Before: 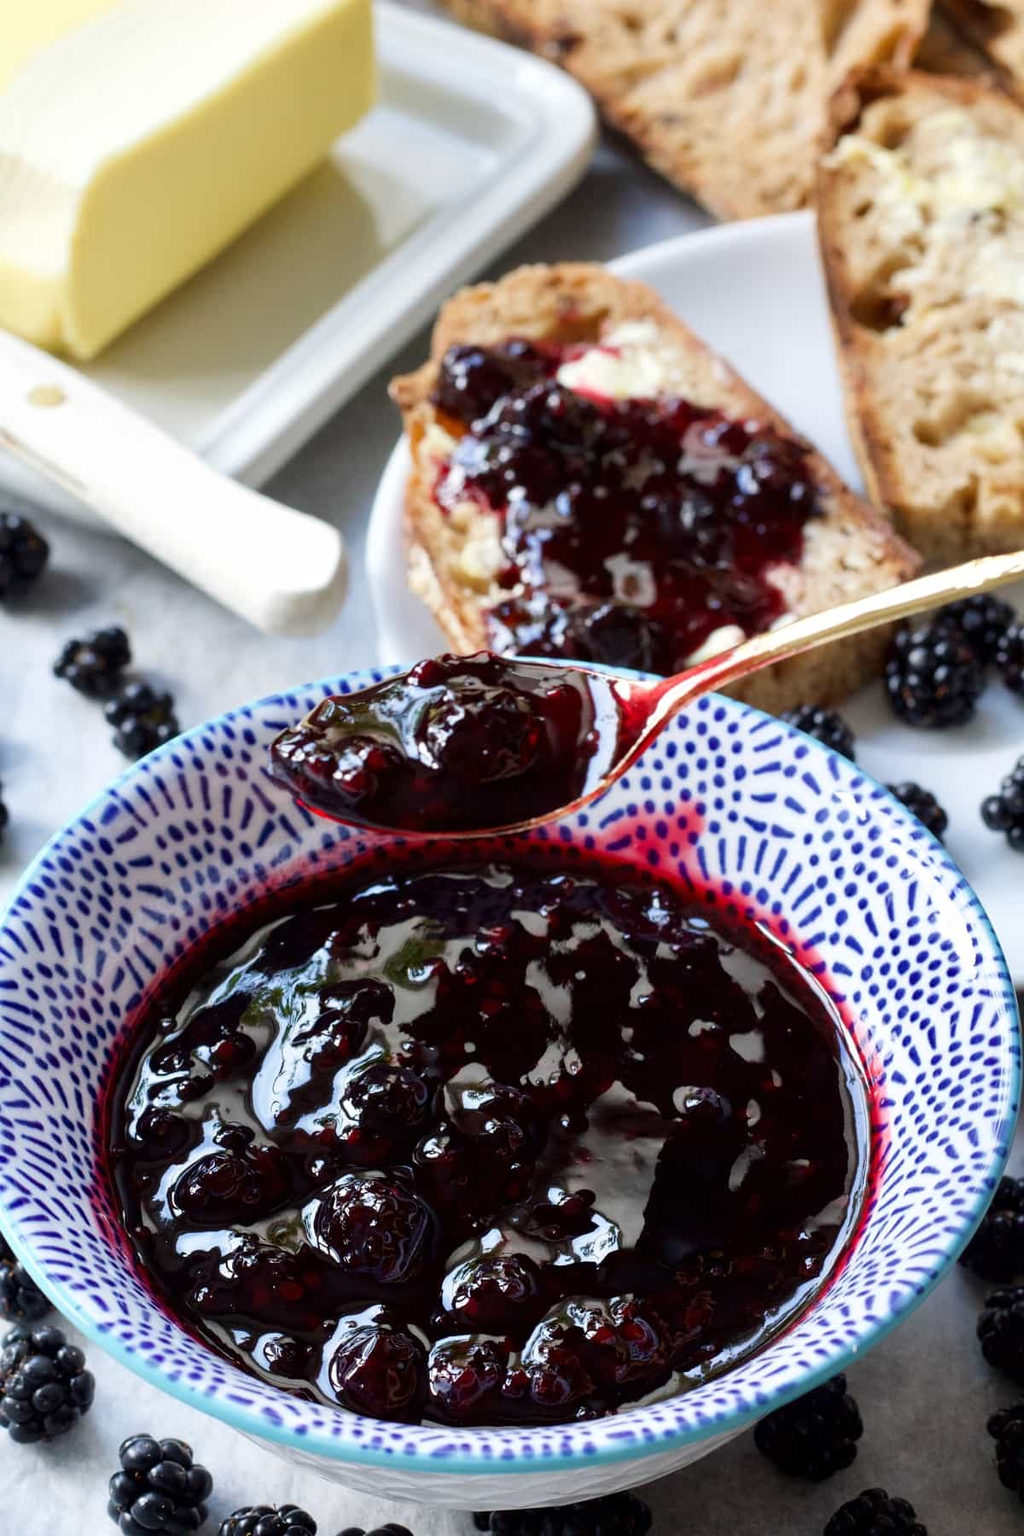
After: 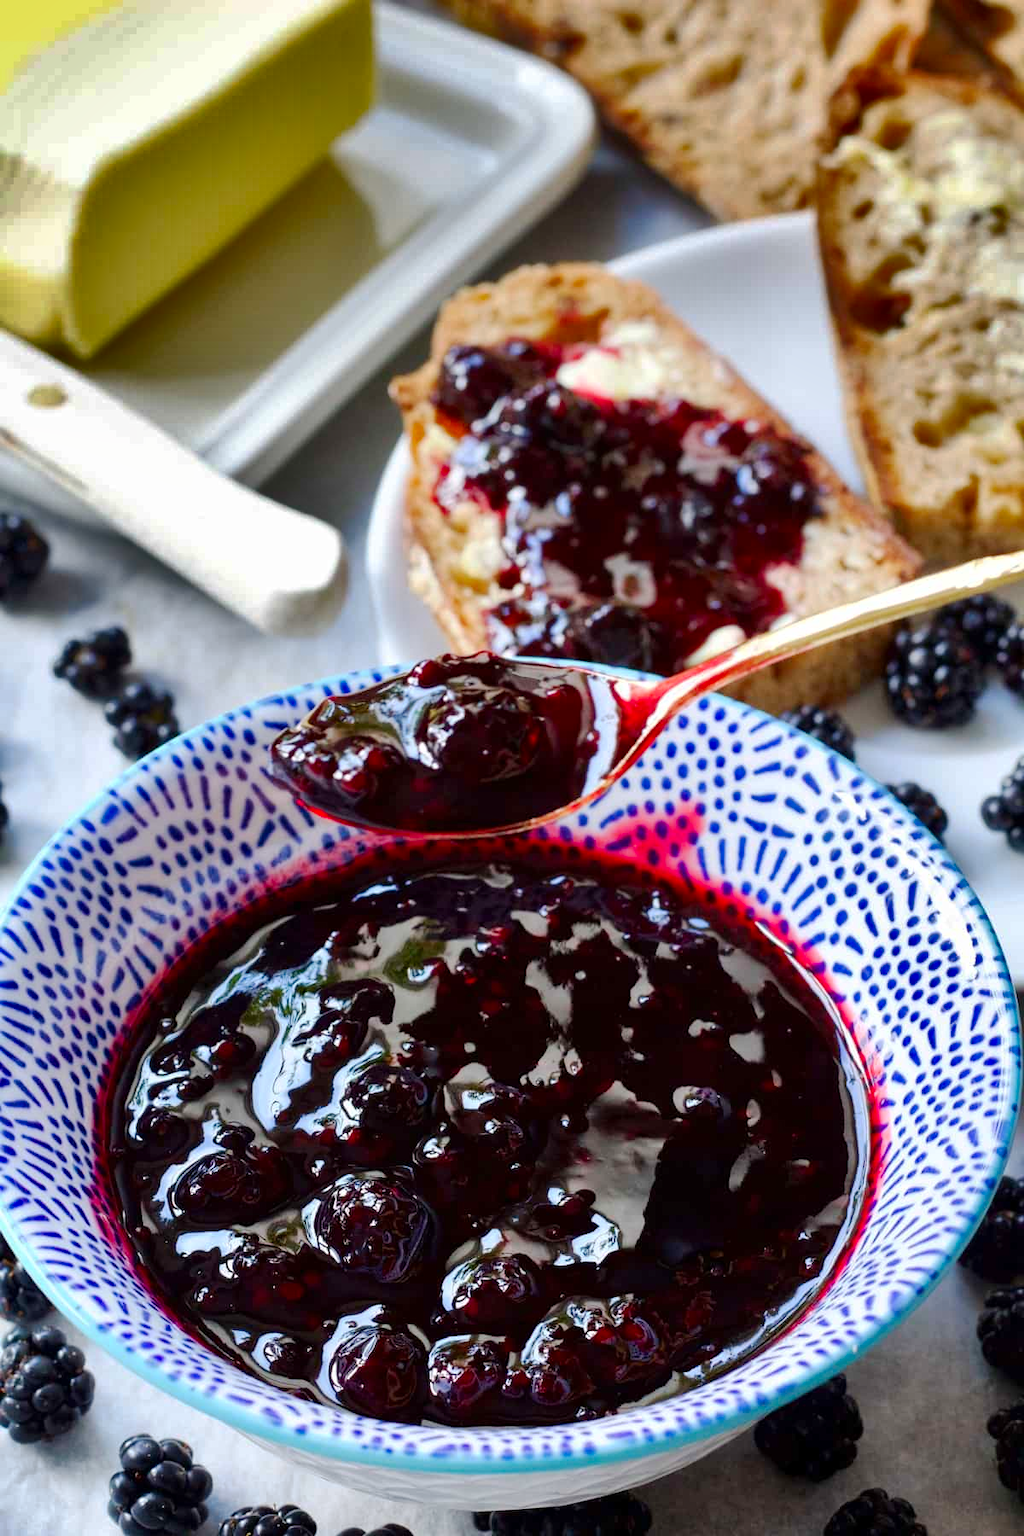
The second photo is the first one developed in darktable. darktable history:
base curve: curves: ch0 [(0, 0) (0.262, 0.32) (0.722, 0.705) (1, 1)], preserve colors none
color correction: highlights b* 0.042, saturation 1.35
shadows and highlights: shadows 24.54, highlights -78.8, soften with gaussian
